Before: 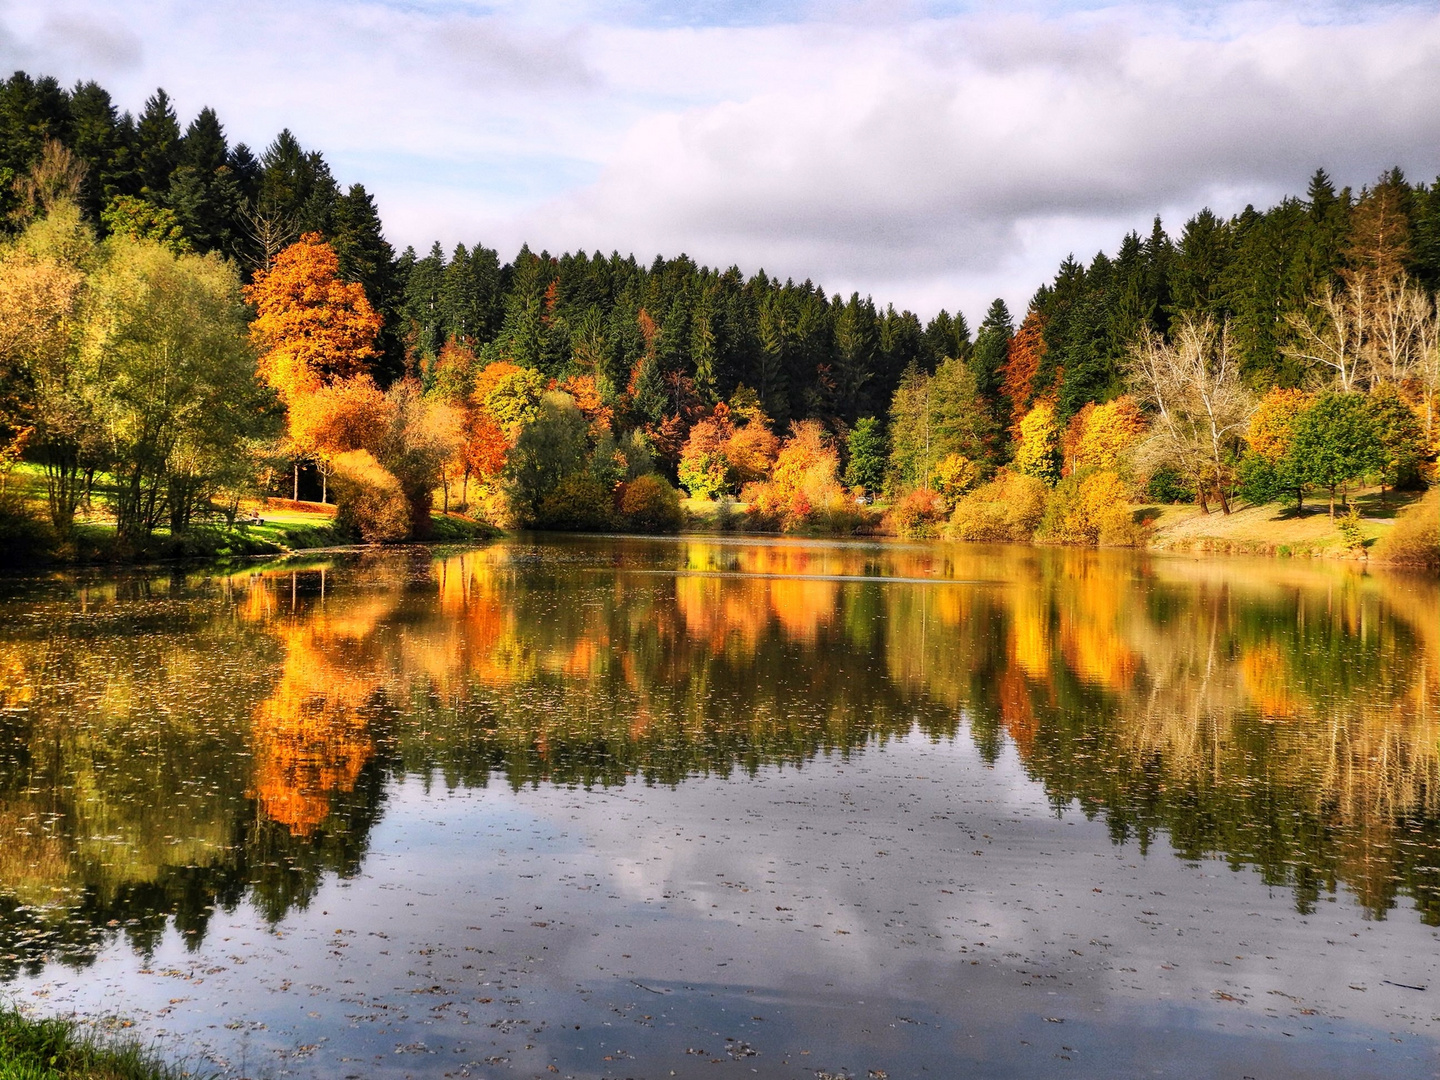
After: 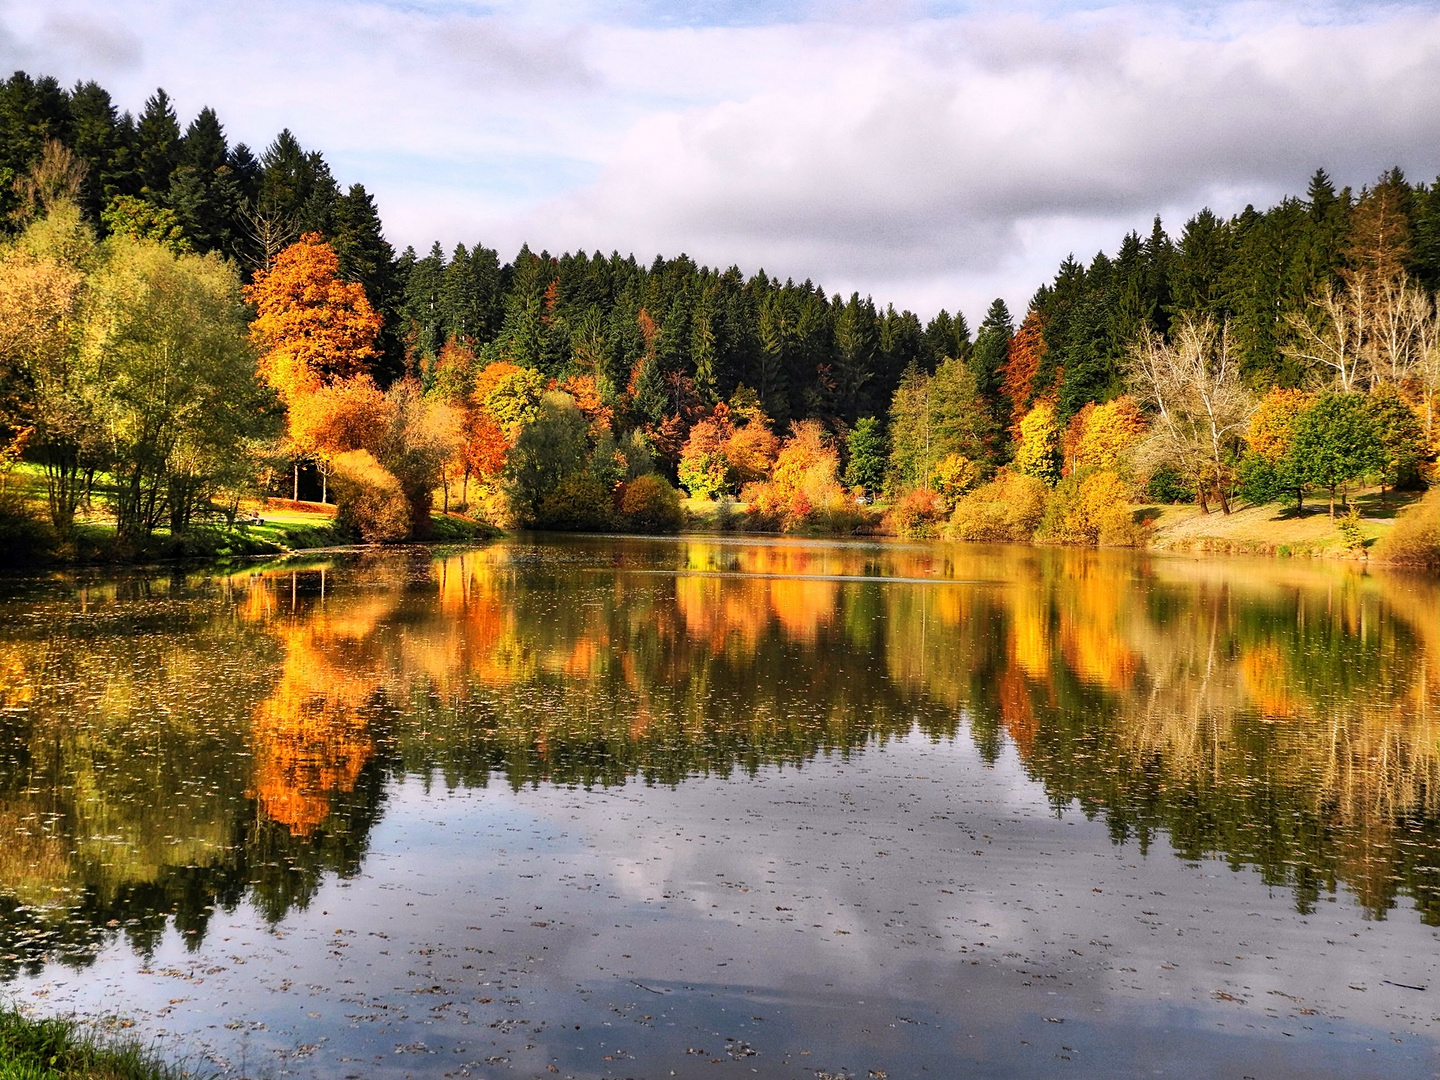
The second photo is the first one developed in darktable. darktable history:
exposure: compensate exposure bias true, compensate highlight preservation false
sharpen: amount 0.211
